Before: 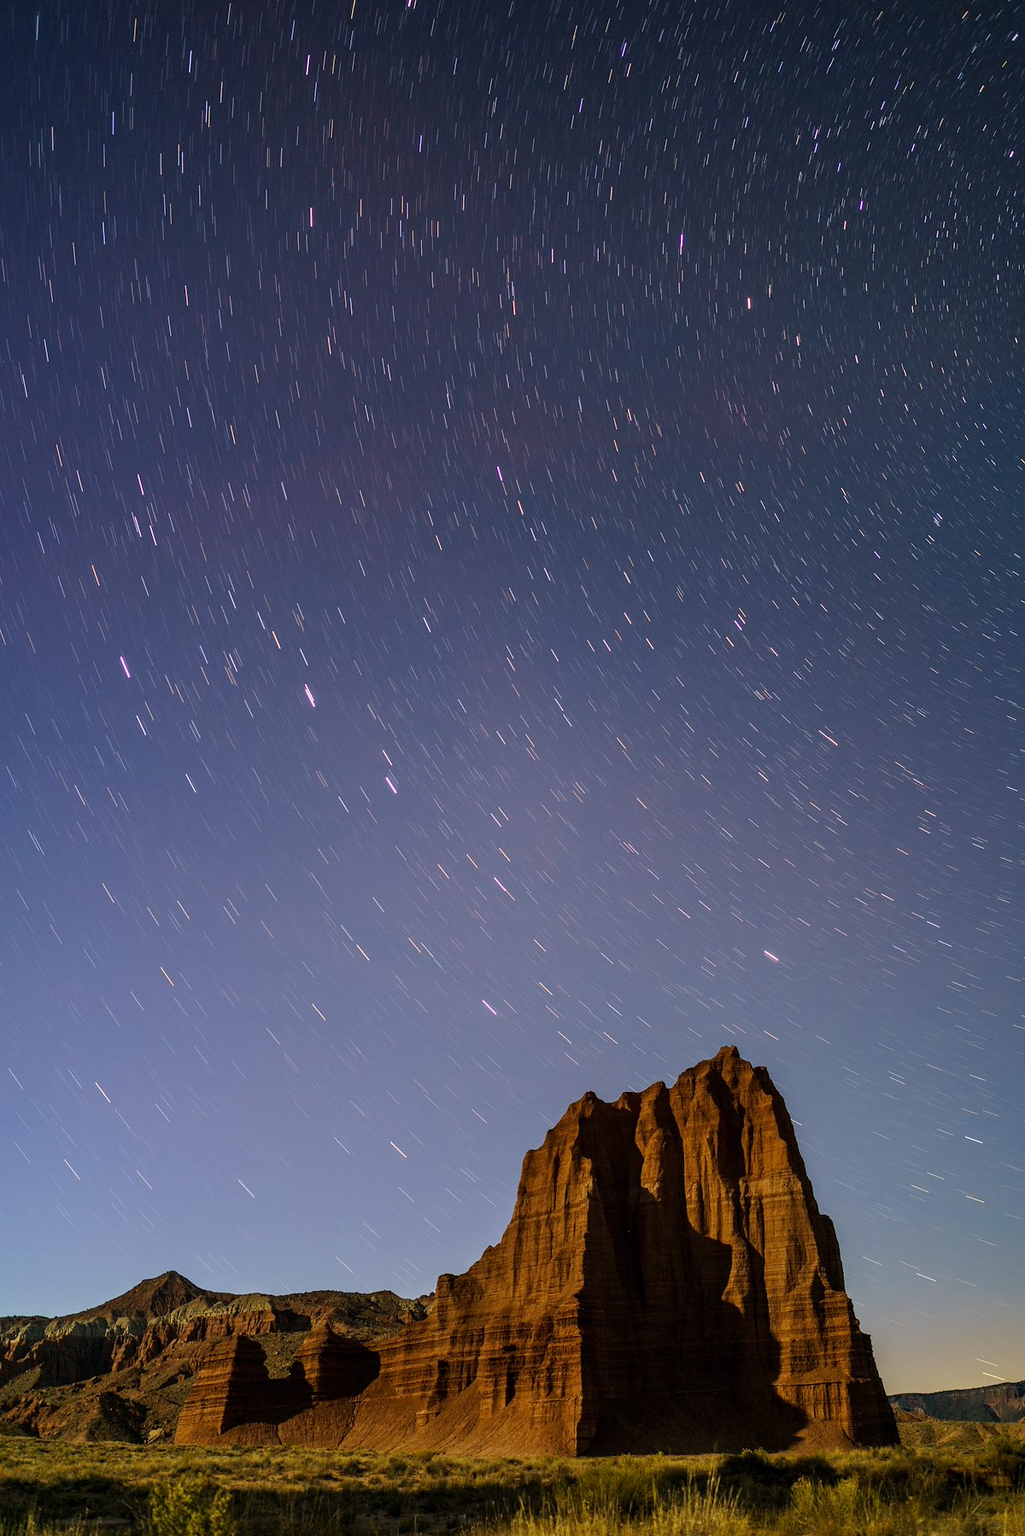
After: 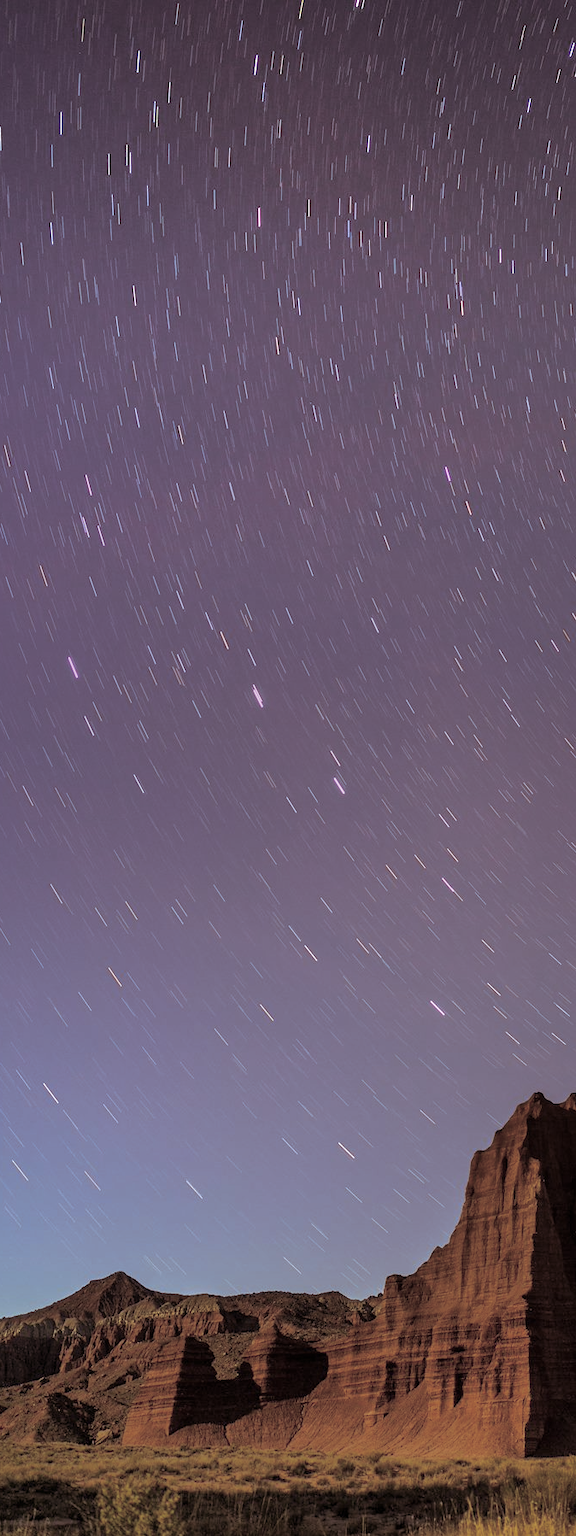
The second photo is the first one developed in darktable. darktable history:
shadows and highlights: on, module defaults
split-toning: shadows › saturation 0.24, highlights › hue 54°, highlights › saturation 0.24
crop: left 5.114%, right 38.589%
tone equalizer: -7 EV -0.63 EV, -6 EV 1 EV, -5 EV -0.45 EV, -4 EV 0.43 EV, -3 EV 0.41 EV, -2 EV 0.15 EV, -1 EV -0.15 EV, +0 EV -0.39 EV, smoothing diameter 25%, edges refinement/feathering 10, preserve details guided filter
